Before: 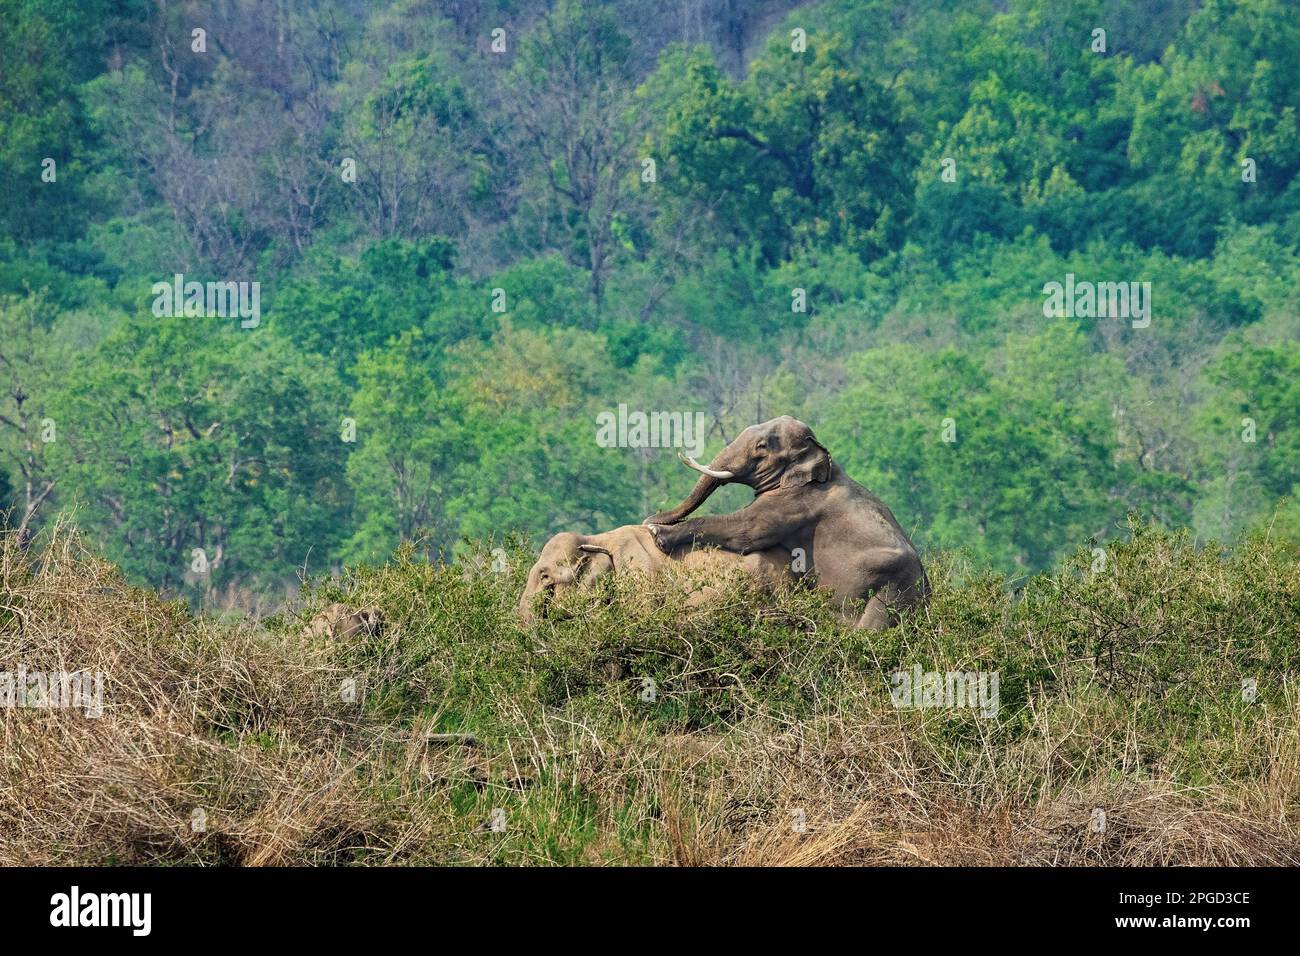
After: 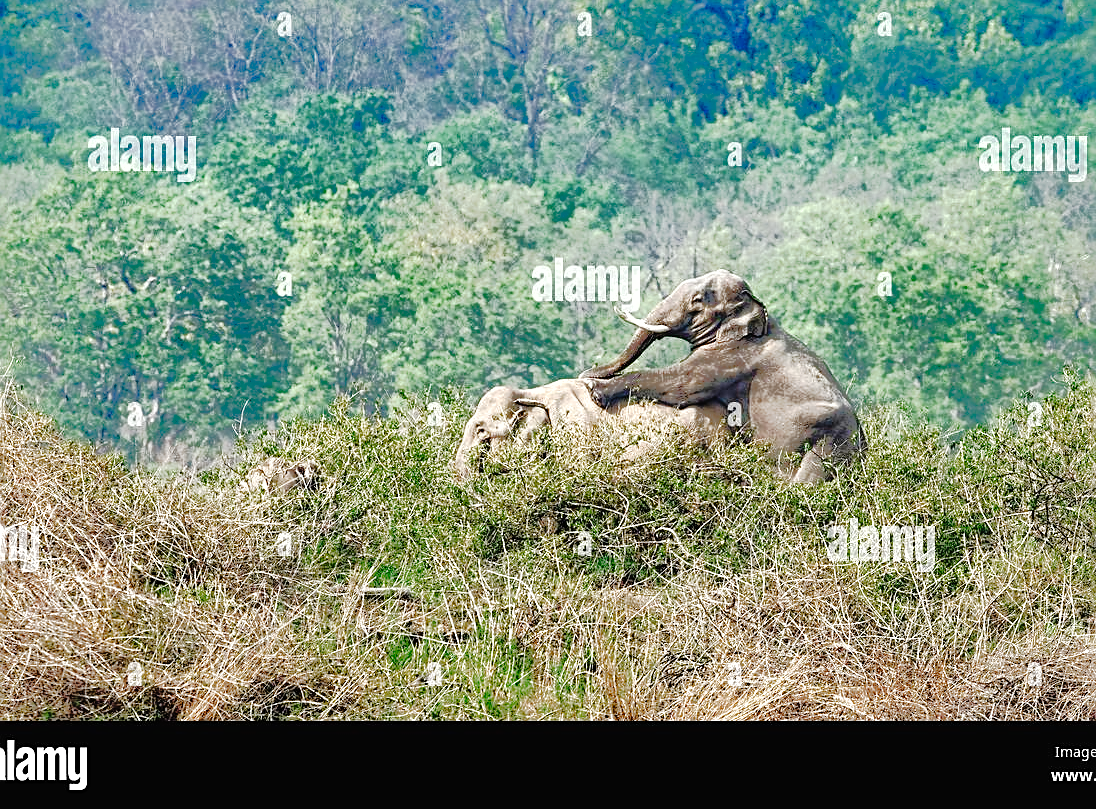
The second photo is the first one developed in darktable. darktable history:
exposure: black level correction -0.002, exposure 0.712 EV, compensate highlight preservation false
tone equalizer: on, module defaults
tone curve: curves: ch0 [(0, 0) (0.003, 0.001) (0.011, 0.004) (0.025, 0.008) (0.044, 0.015) (0.069, 0.022) (0.1, 0.031) (0.136, 0.052) (0.177, 0.101) (0.224, 0.181) (0.277, 0.289) (0.335, 0.418) (0.399, 0.541) (0.468, 0.65) (0.543, 0.739) (0.623, 0.817) (0.709, 0.882) (0.801, 0.919) (0.898, 0.958) (1, 1)], preserve colors none
color balance rgb: power › hue 327°, linear chroma grading › shadows -1.692%, linear chroma grading › highlights -14.022%, linear chroma grading › global chroma -9.868%, linear chroma grading › mid-tones -10.265%, perceptual saturation grading › global saturation 0.173%, perceptual saturation grading › highlights -19.805%, perceptual saturation grading › shadows 19.92%
crop and rotate: left 4.973%, top 15.37%, right 10.655%
shadows and highlights: shadows 25.45, highlights -71.31
sharpen: on, module defaults
